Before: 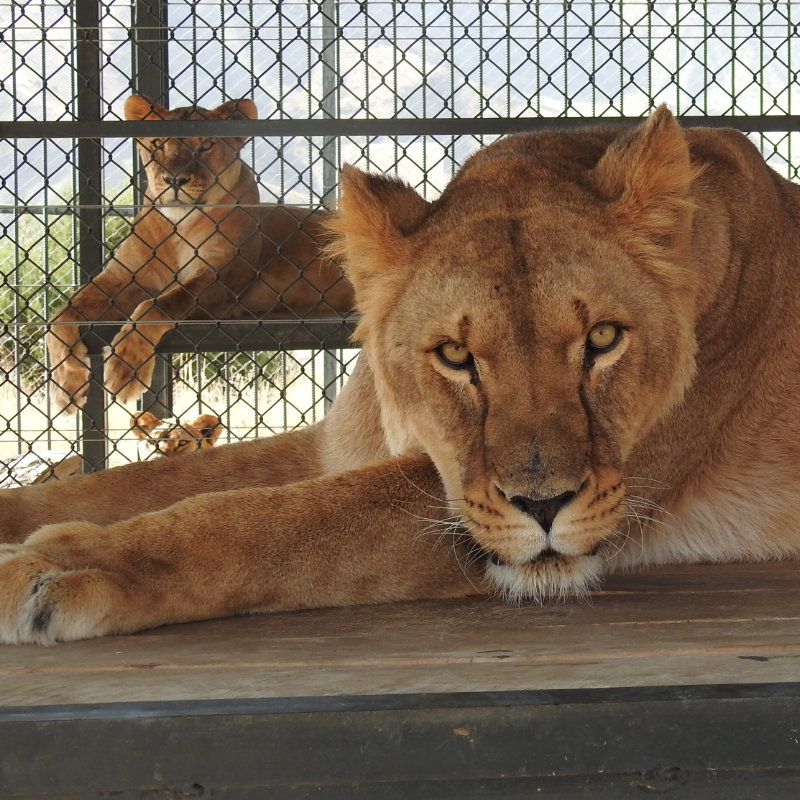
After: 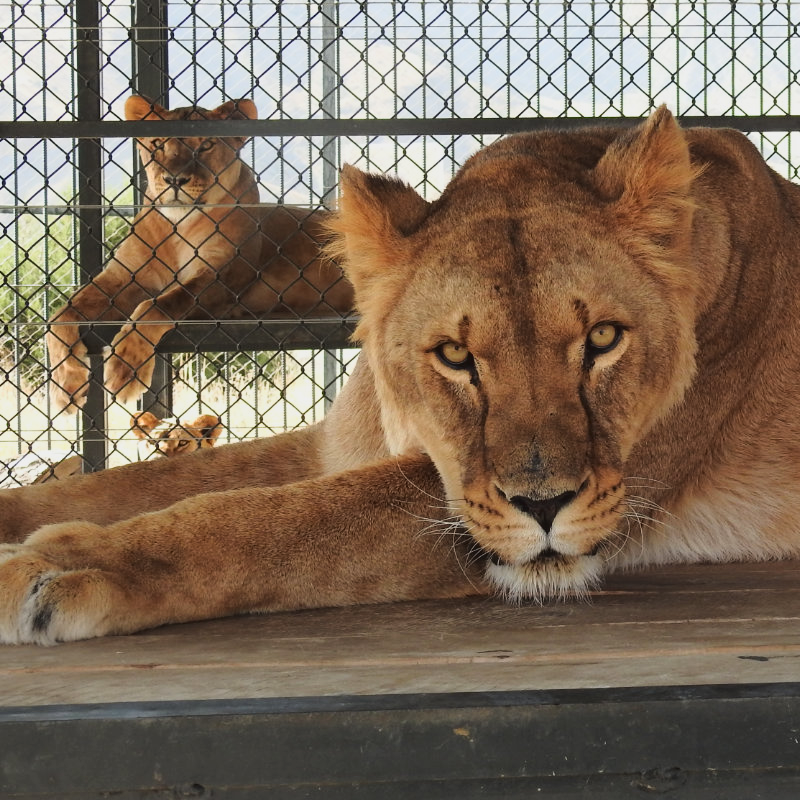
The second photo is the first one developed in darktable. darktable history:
tone curve: curves: ch0 [(0, 0.029) (0.099, 0.082) (0.264, 0.253) (0.447, 0.481) (0.678, 0.721) (0.828, 0.857) (0.992, 0.94)]; ch1 [(0, 0) (0.311, 0.266) (0.411, 0.374) (0.481, 0.458) (0.501, 0.499) (0.514, 0.512) (0.575, 0.577) (0.643, 0.648) (0.682, 0.674) (0.802, 0.812) (1, 1)]; ch2 [(0, 0) (0.259, 0.207) (0.323, 0.311) (0.376, 0.353) (0.463, 0.456) (0.498, 0.498) (0.524, 0.512) (0.574, 0.582) (0.648, 0.653) (0.768, 0.728) (1, 1)], color space Lab, linked channels, preserve colors none
